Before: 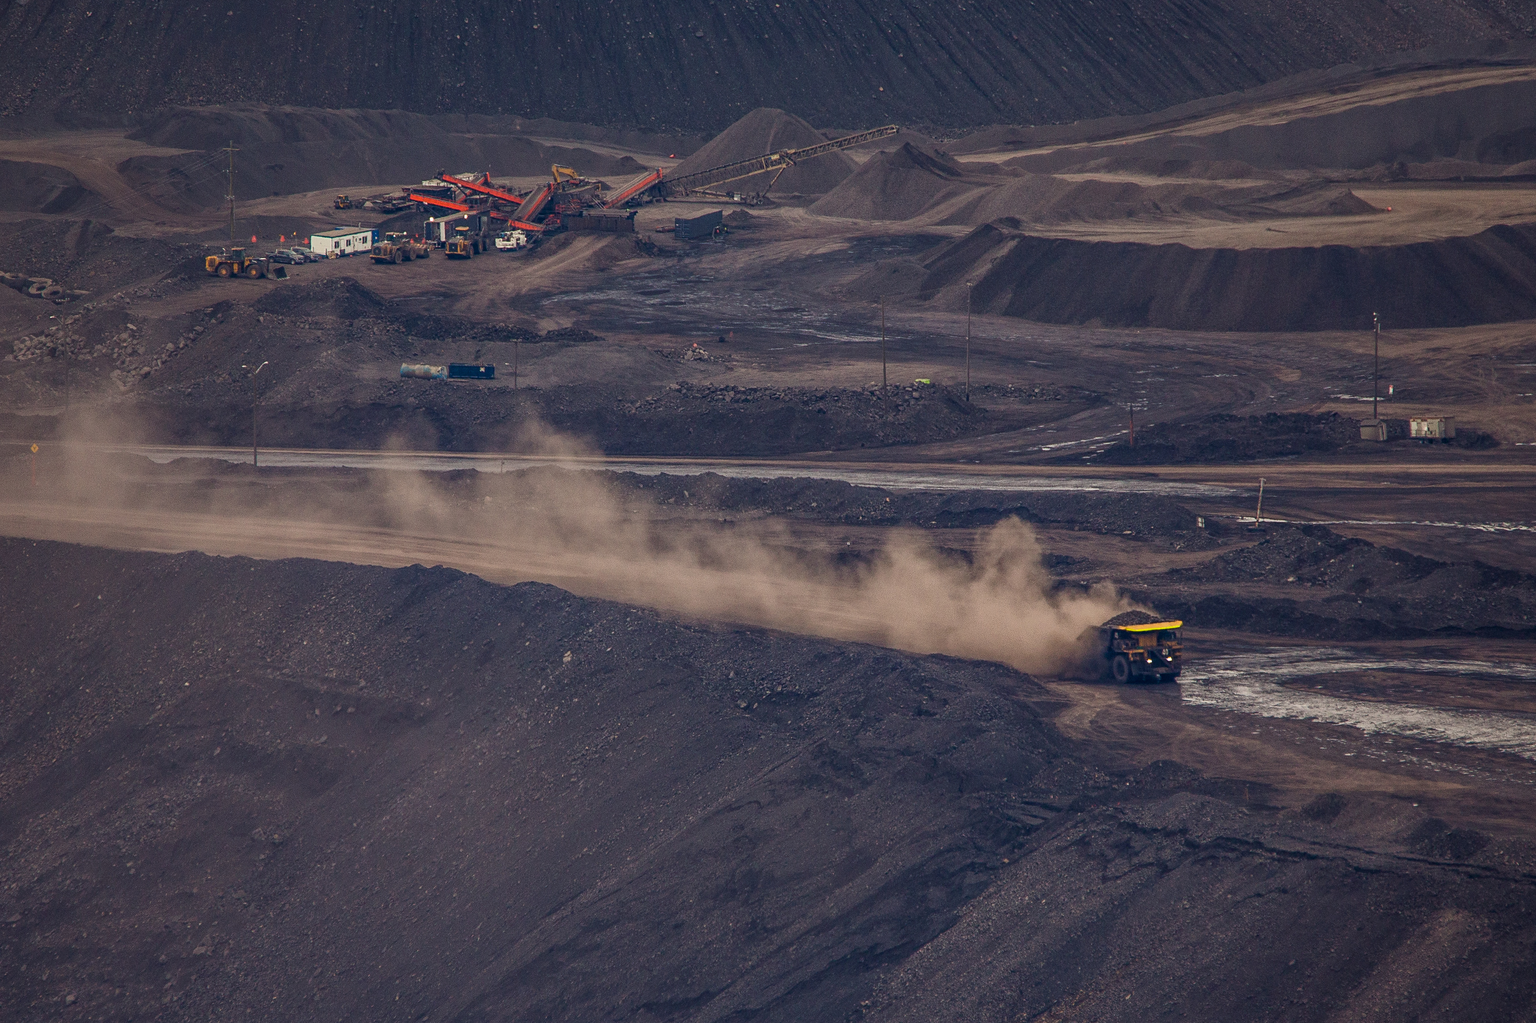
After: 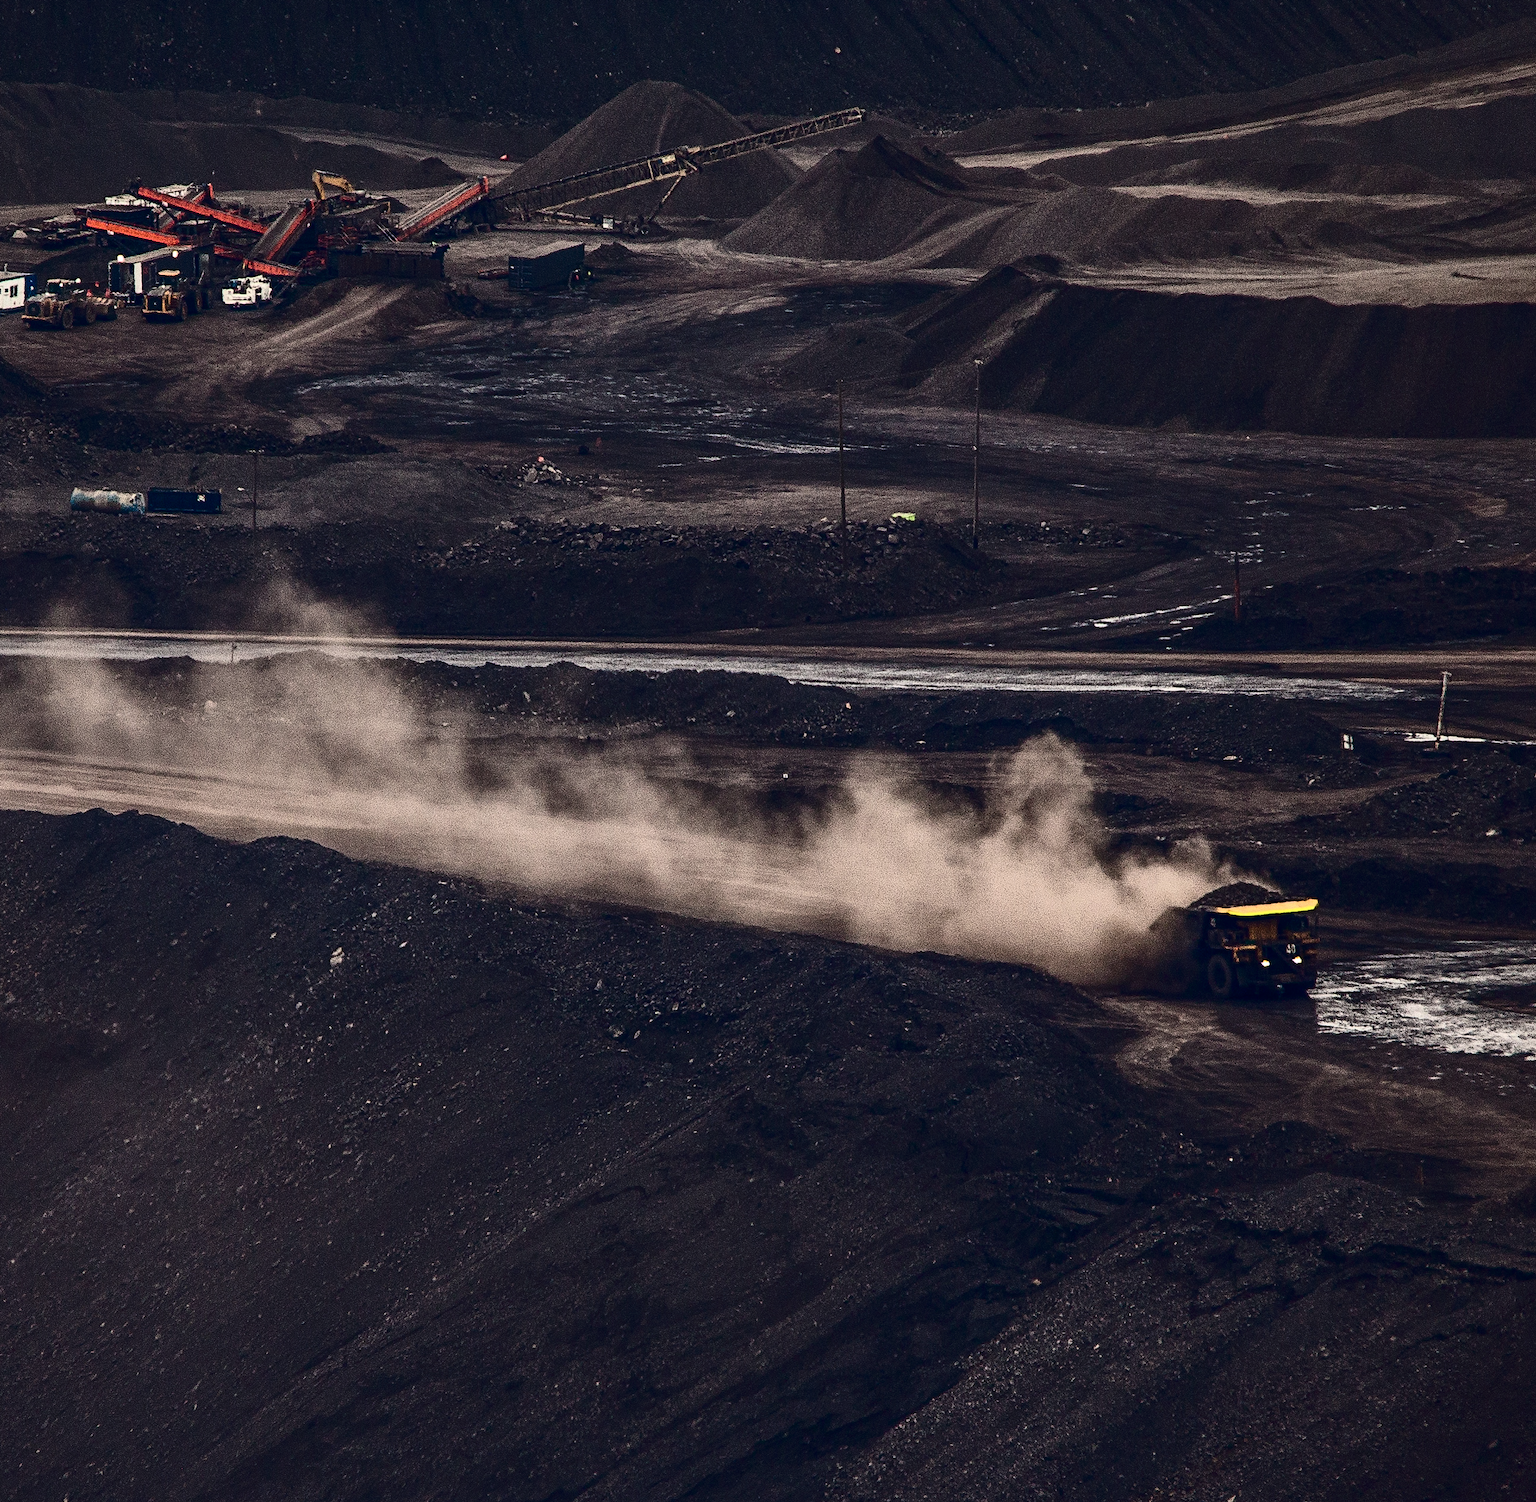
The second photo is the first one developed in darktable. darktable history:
contrast brightness saturation: contrast 0.502, saturation -0.104
crop and rotate: left 23.203%, top 5.635%, right 14.102%, bottom 2.287%
